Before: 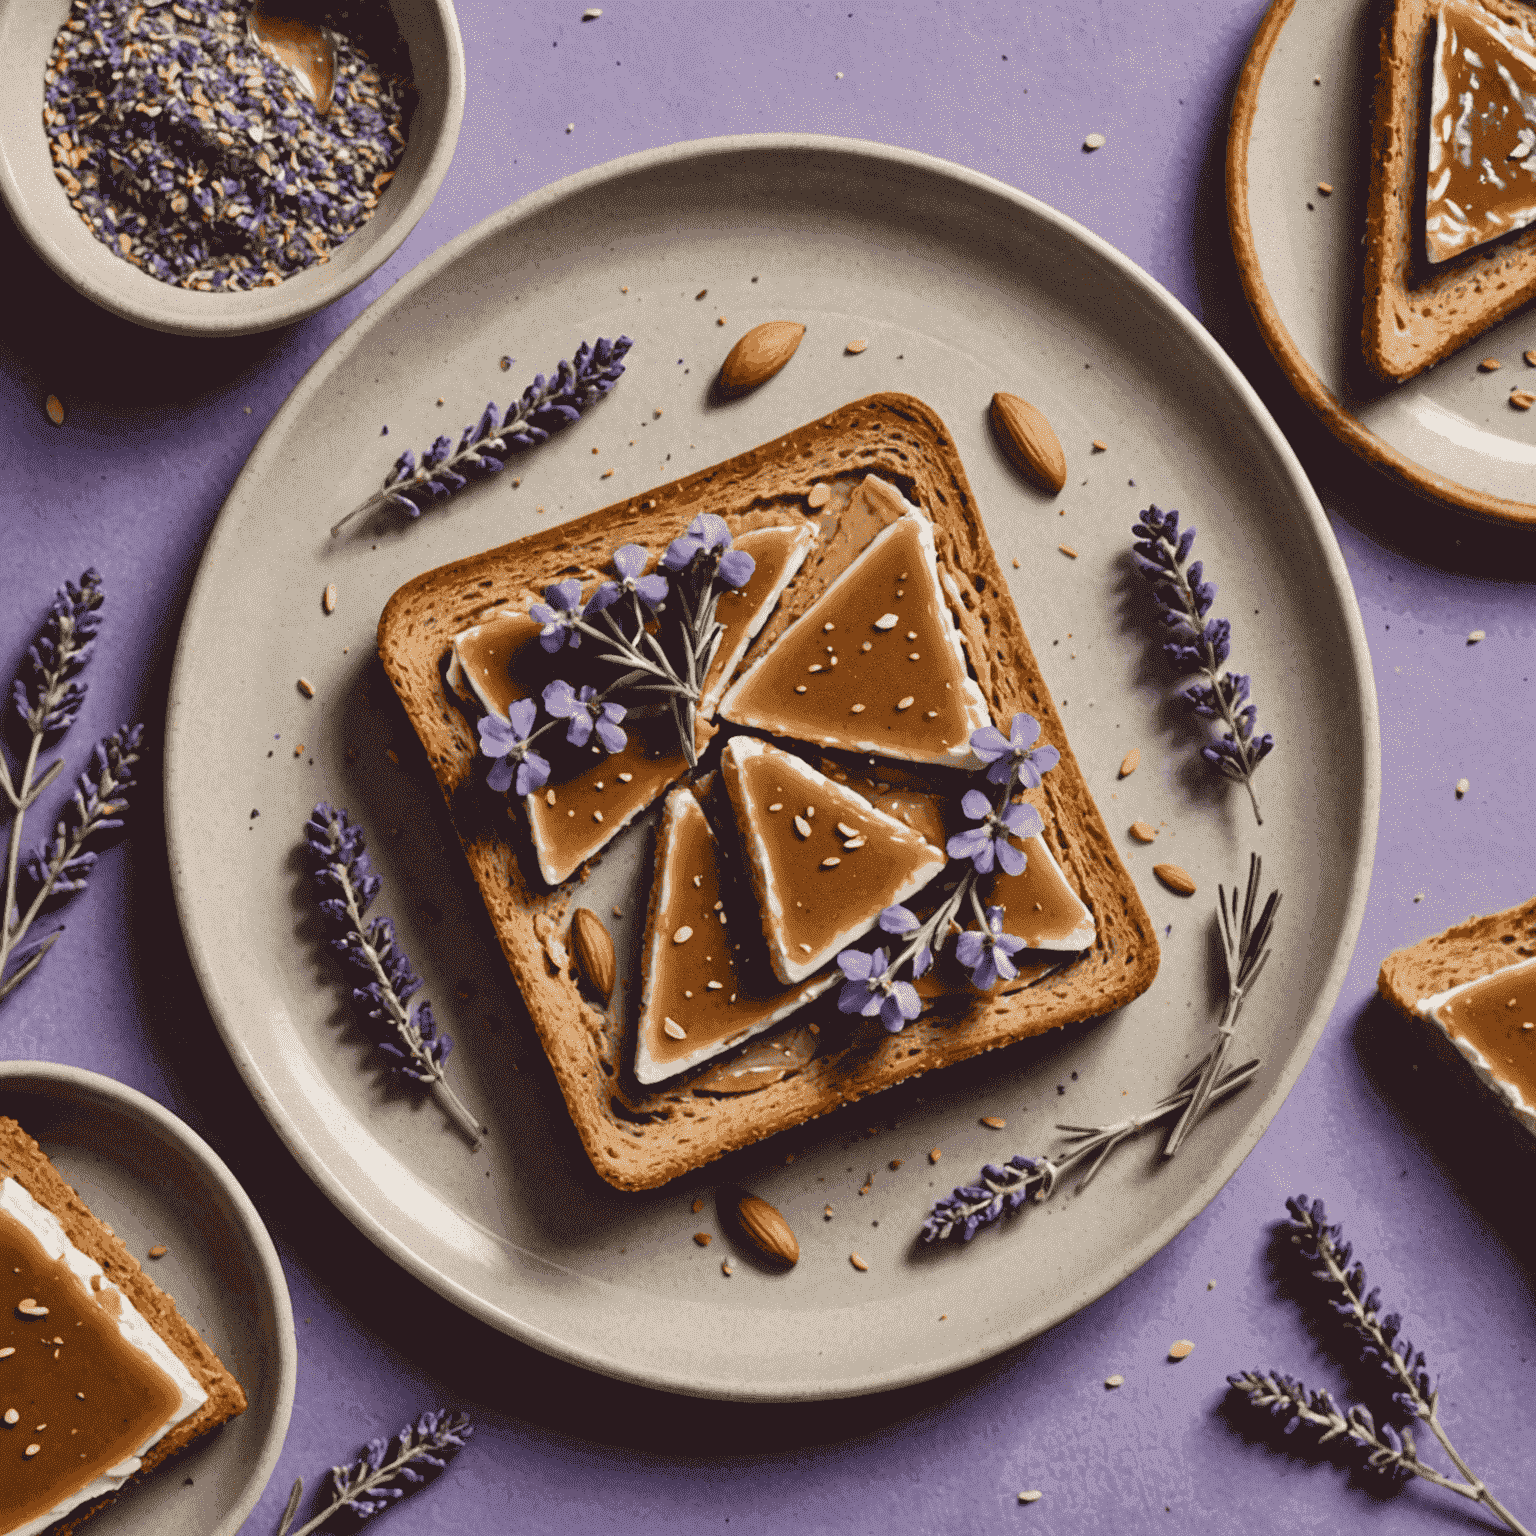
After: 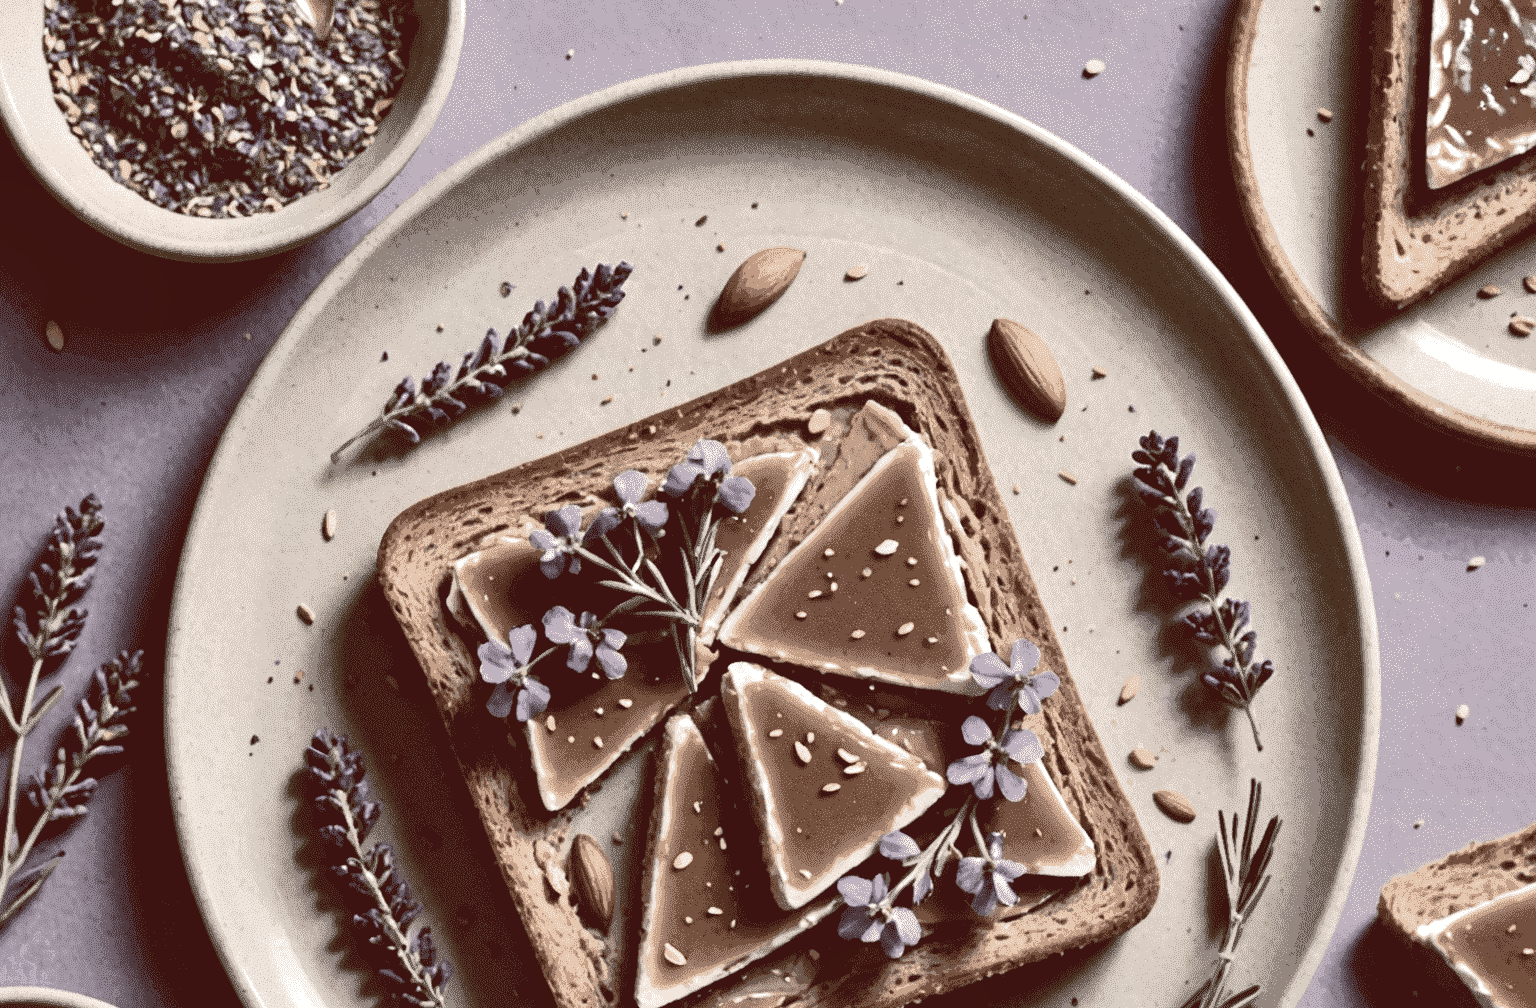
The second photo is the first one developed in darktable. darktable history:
color balance rgb: shadows lift › luminance 1%, shadows lift › chroma 0.2%, shadows lift › hue 20°, power › luminance 1%, power › chroma 0.4%, power › hue 34°, highlights gain › luminance 0.8%, highlights gain › chroma 0.4%, highlights gain › hue 44°, global offset › chroma 0.4%, global offset › hue 34°, white fulcrum 0.08 EV, linear chroma grading › shadows -7%, linear chroma grading › highlights -7%, linear chroma grading › global chroma -10%, linear chroma grading › mid-tones -8%, perceptual saturation grading › global saturation -28%, perceptual saturation grading › highlights -20%, perceptual saturation grading › mid-tones -24%, perceptual saturation grading › shadows -24%, perceptual brilliance grading › global brilliance -1%, perceptual brilliance grading › highlights -1%, perceptual brilliance grading › mid-tones -1%, perceptual brilliance grading › shadows -1%, global vibrance -17%, contrast -6%
shadows and highlights: shadows 37.27, highlights -28.18, soften with gaussian
tone equalizer: -8 EV -0.75 EV, -7 EV -0.7 EV, -6 EV -0.6 EV, -5 EV -0.4 EV, -3 EV 0.4 EV, -2 EV 0.6 EV, -1 EV 0.7 EV, +0 EV 0.75 EV, edges refinement/feathering 500, mask exposure compensation -1.57 EV, preserve details no
crop and rotate: top 4.848%, bottom 29.503%
